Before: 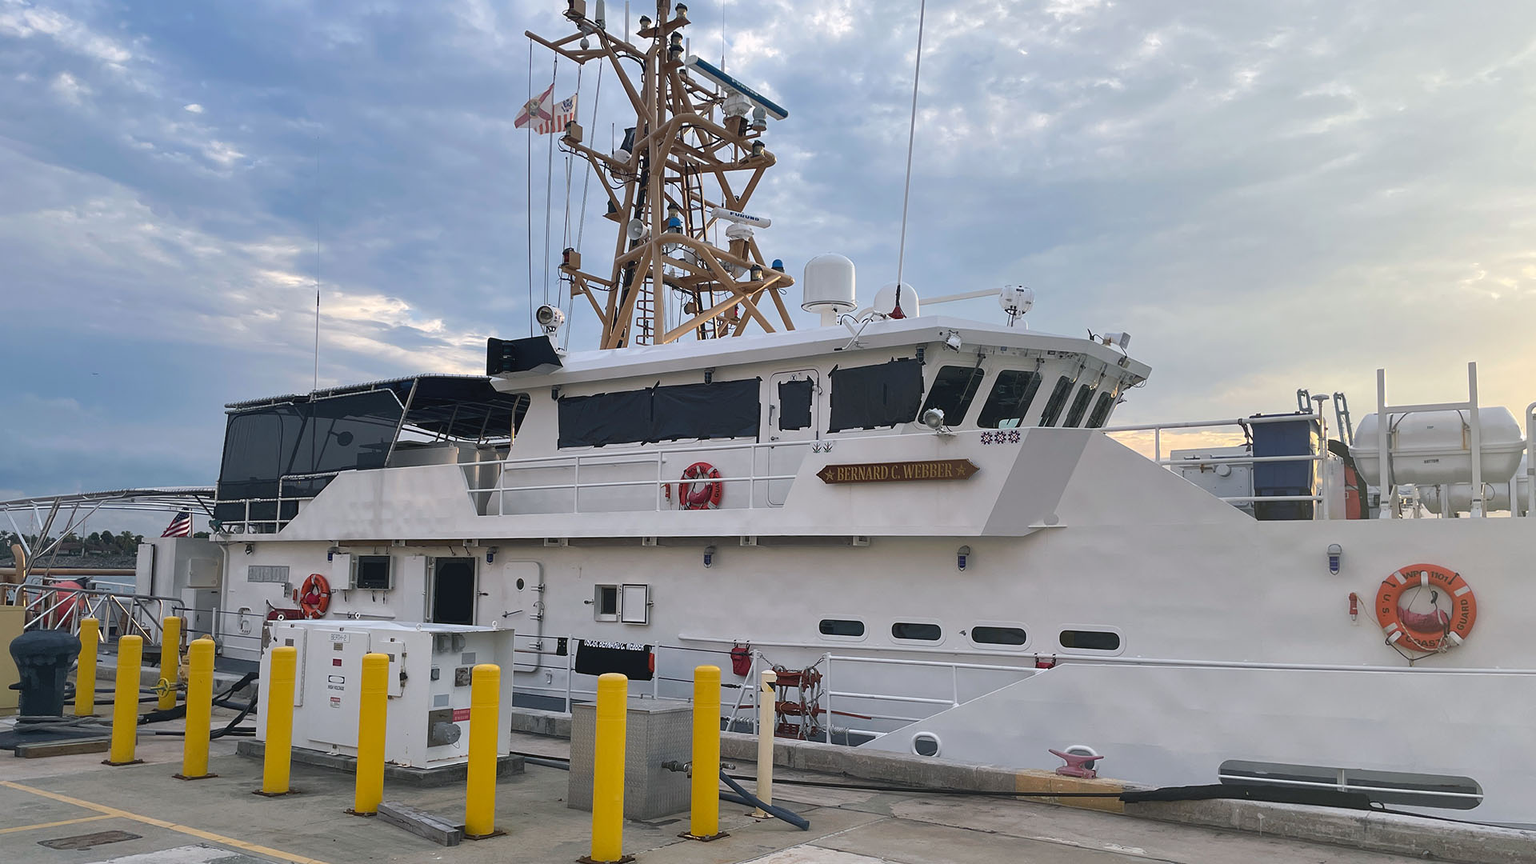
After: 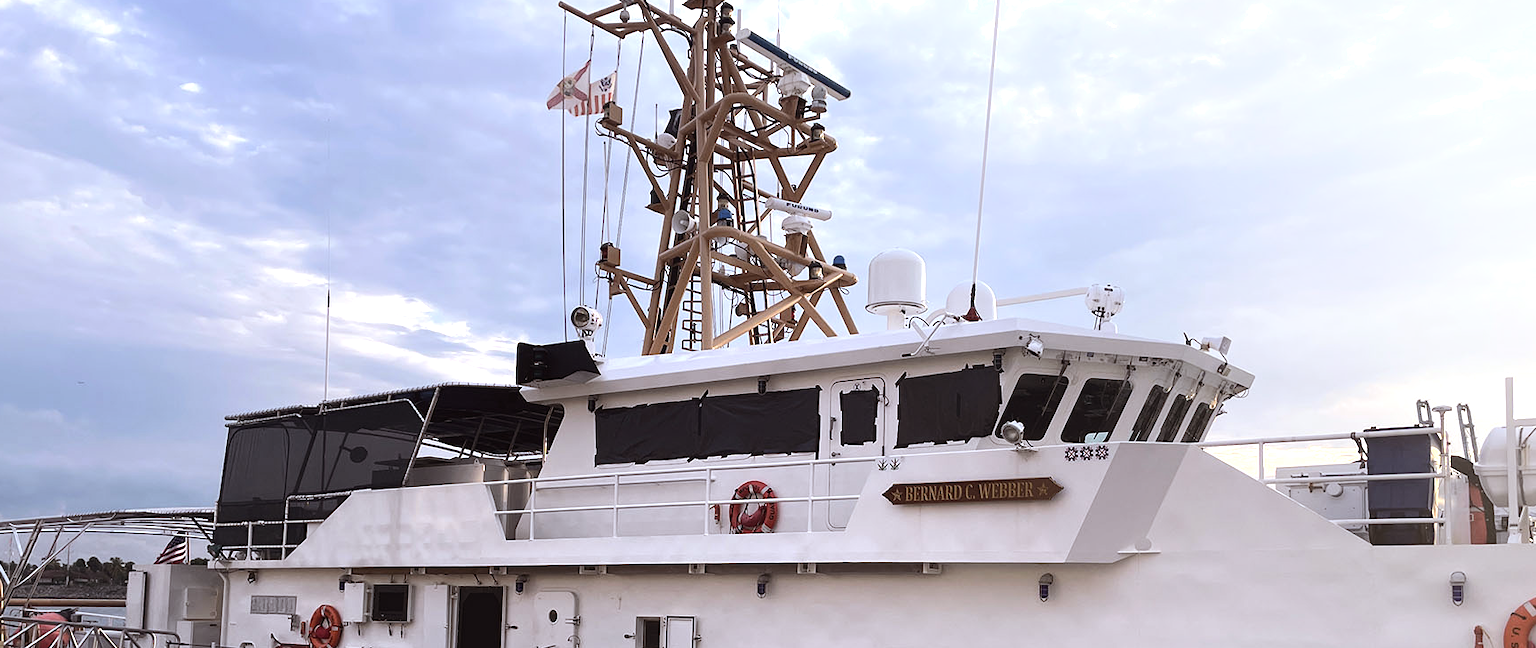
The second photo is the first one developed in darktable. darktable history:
rgb levels: mode RGB, independent channels, levels [[0, 0.5, 1], [0, 0.521, 1], [0, 0.536, 1]]
crop: left 1.509%, top 3.452%, right 7.696%, bottom 28.452%
color calibration: illuminant as shot in camera, x 0.358, y 0.373, temperature 4628.91 K
white balance: red 1.009, blue 0.985
contrast brightness saturation: contrast 0.06, brightness -0.01, saturation -0.23
shadows and highlights: shadows -23.08, highlights 46.15, soften with gaussian
exposure: exposure 0.258 EV, compensate highlight preservation false
tone equalizer: -8 EV -0.417 EV, -7 EV -0.389 EV, -6 EV -0.333 EV, -5 EV -0.222 EV, -3 EV 0.222 EV, -2 EV 0.333 EV, -1 EV 0.389 EV, +0 EV 0.417 EV, edges refinement/feathering 500, mask exposure compensation -1.57 EV, preserve details no
